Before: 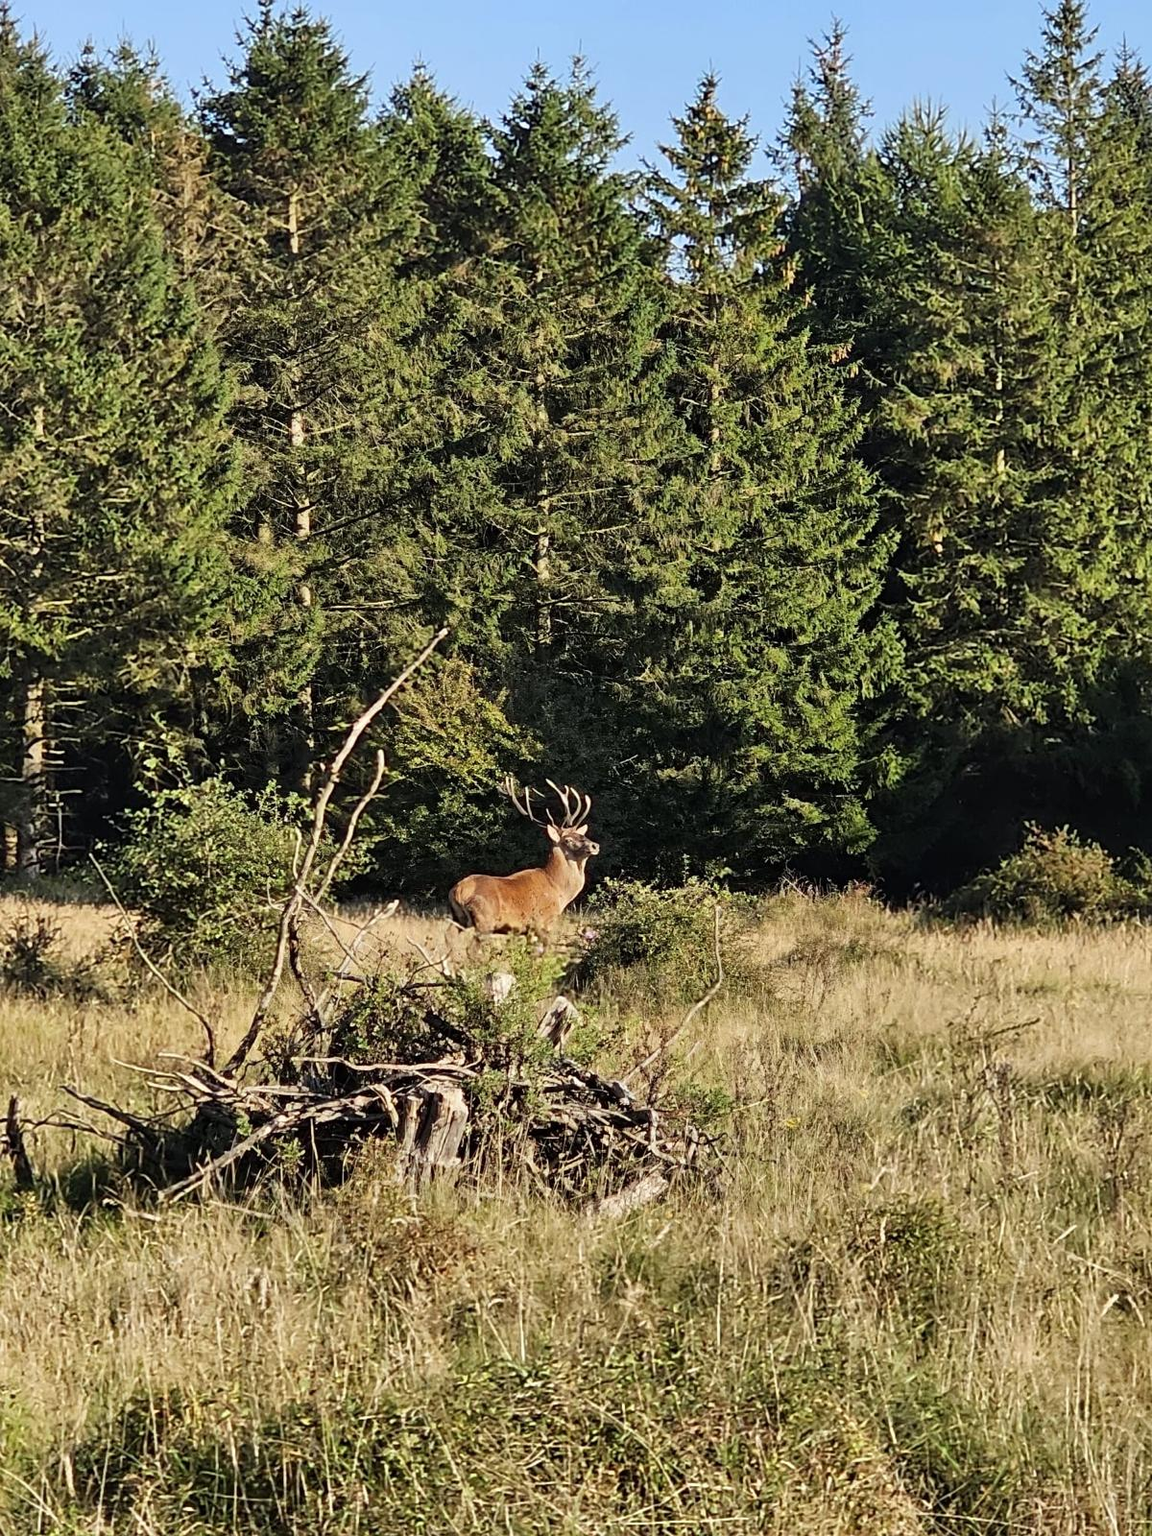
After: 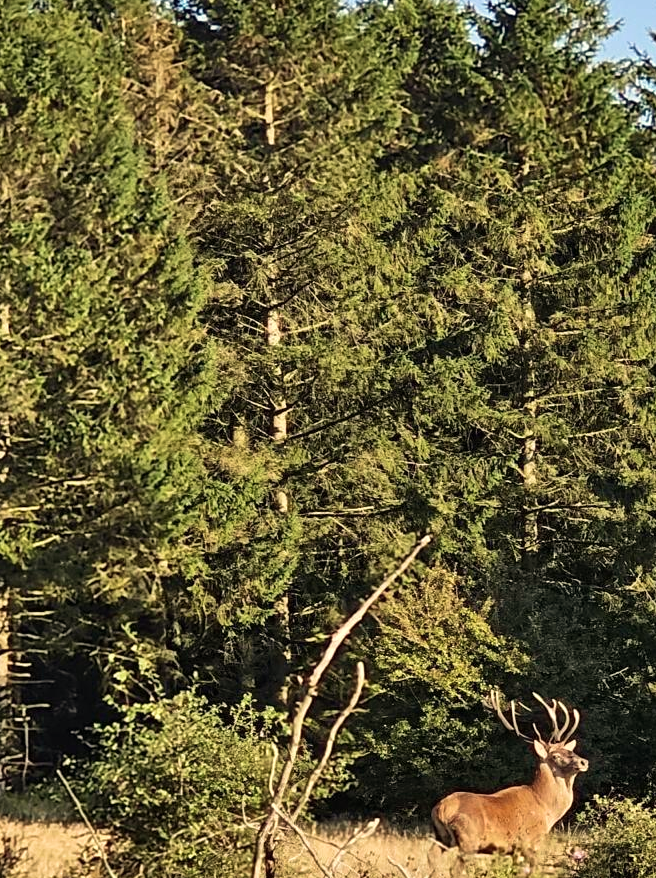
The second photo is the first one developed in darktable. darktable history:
crop and rotate: left 3.047%, top 7.509%, right 42.236%, bottom 37.598%
white balance: red 1.045, blue 0.932
velvia: on, module defaults
exposure: exposure 0.131 EV, compensate highlight preservation false
shadows and highlights: shadows 37.27, highlights -28.18, soften with gaussian
